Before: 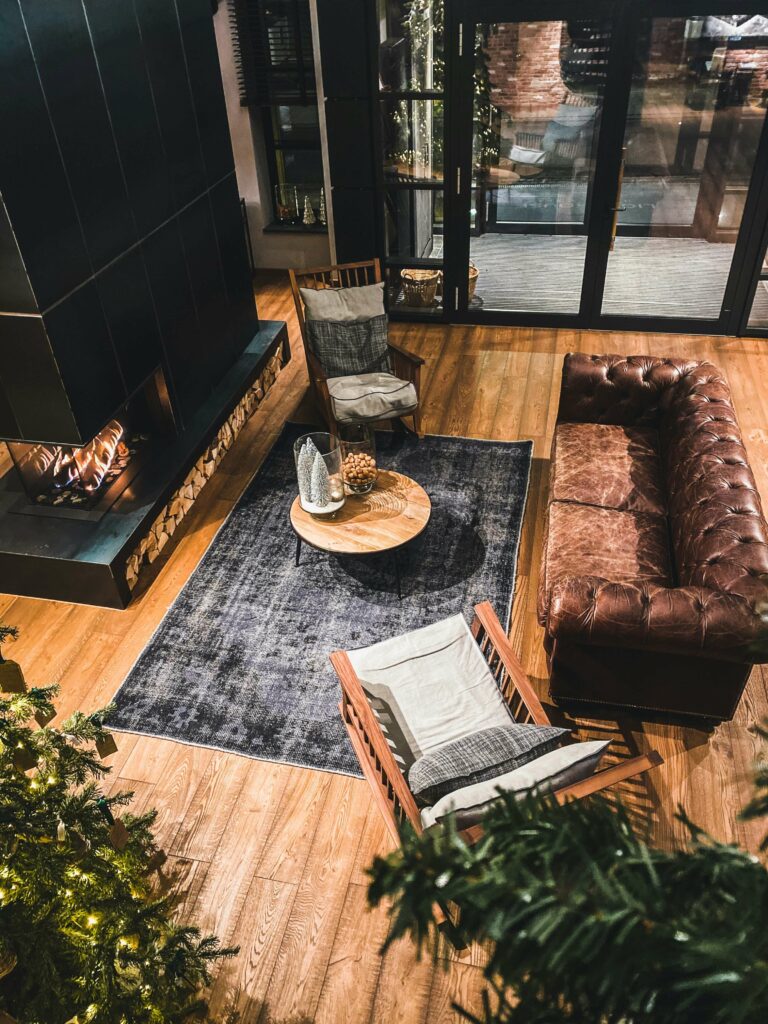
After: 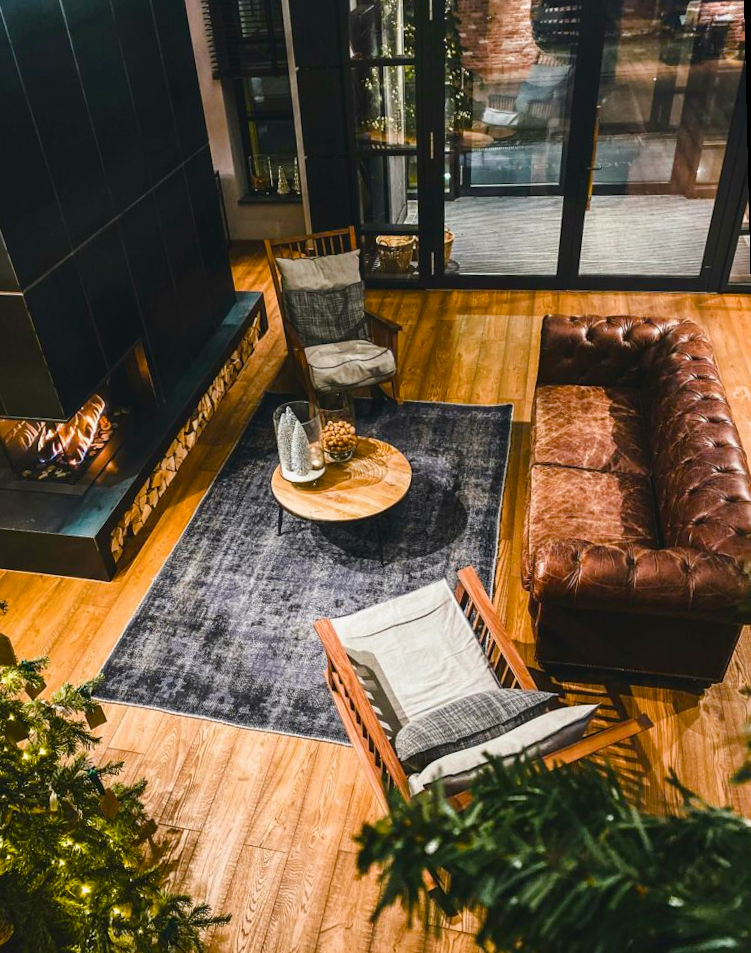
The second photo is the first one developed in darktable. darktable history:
color balance rgb: perceptual saturation grading › global saturation 20%, perceptual saturation grading › highlights 2.68%, perceptual saturation grading › shadows 50%
contrast brightness saturation: saturation -0.05
crop: left 1.743%, right 0.268%, bottom 2.011%
rotate and perspective: rotation -1.32°, lens shift (horizontal) -0.031, crop left 0.015, crop right 0.985, crop top 0.047, crop bottom 0.982
